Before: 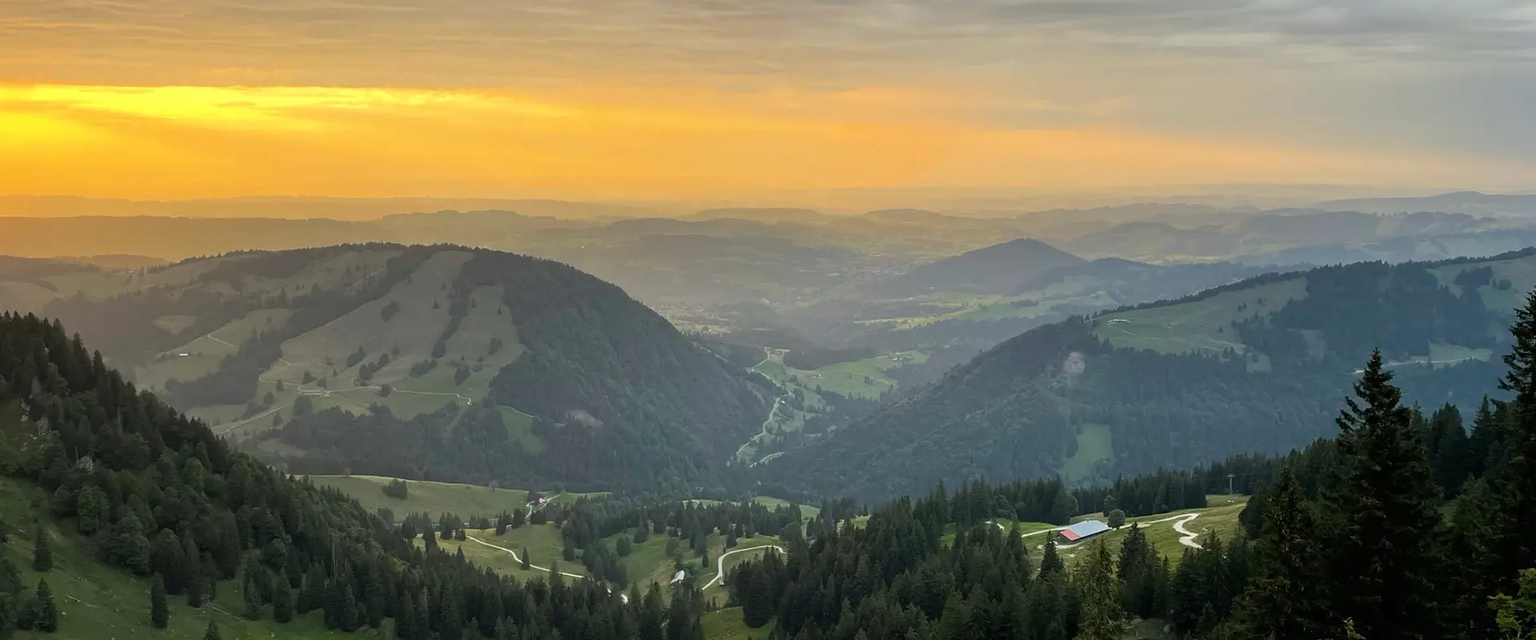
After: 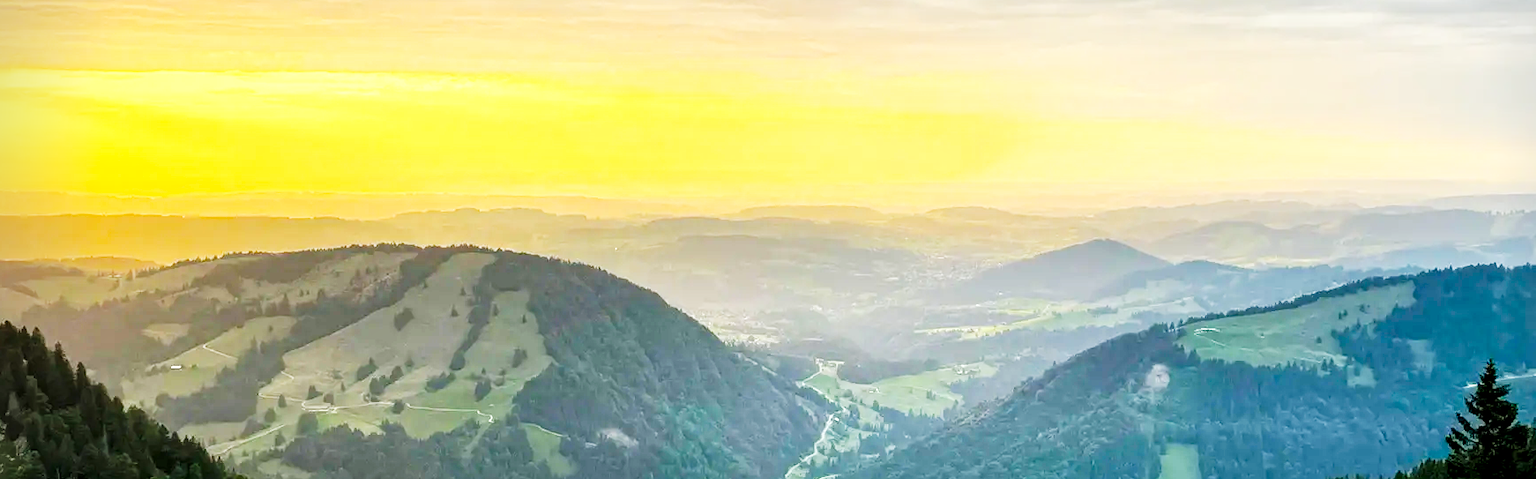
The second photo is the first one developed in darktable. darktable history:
vignetting: fall-off start 91.21%, brightness -0.623, saturation -0.676, center (0.04, -0.089), unbound false
color balance rgb: shadows lift › luminance -9.906%, shadows lift › chroma 0.82%, shadows lift › hue 110.81°, highlights gain › chroma 0.105%, highlights gain › hue 331.5°, perceptual saturation grading › global saturation 20%, perceptual saturation grading › highlights -13.982%, perceptual saturation grading › shadows 50.055%
local contrast: detail 130%
crop: left 1.588%, top 3.444%, right 7.638%, bottom 28.496%
base curve: curves: ch0 [(0, 0) (0.007, 0.004) (0.027, 0.03) (0.046, 0.07) (0.207, 0.54) (0.442, 0.872) (0.673, 0.972) (1, 1)], preserve colors none
